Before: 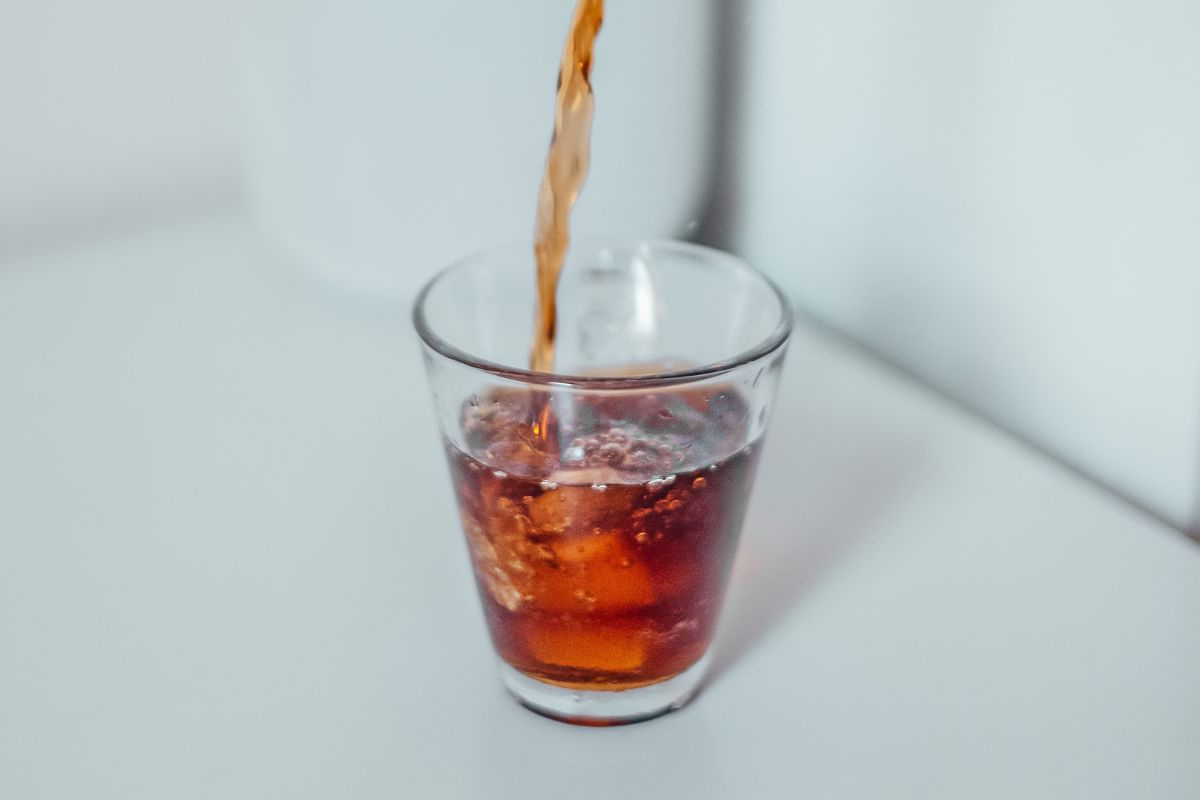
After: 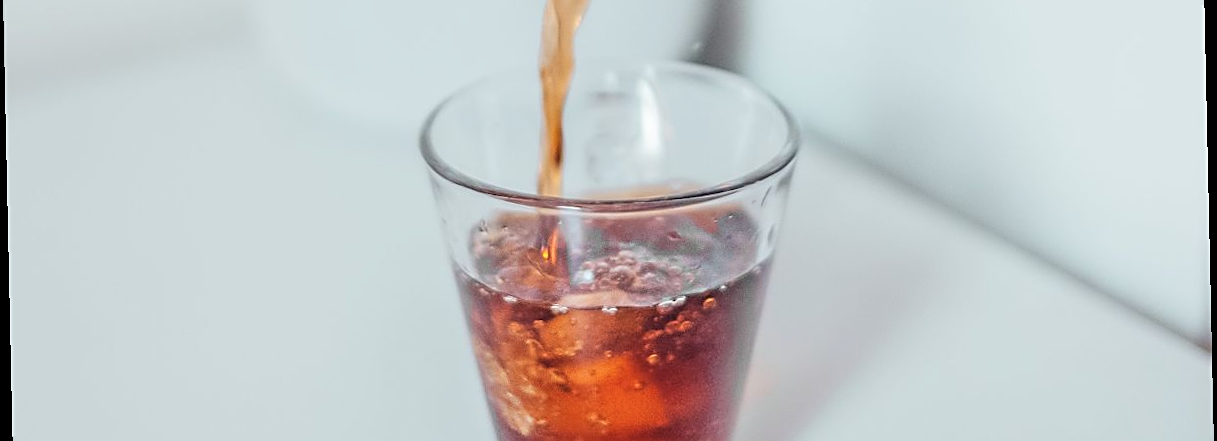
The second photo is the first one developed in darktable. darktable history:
crop and rotate: top 23.043%, bottom 23.437%
contrast brightness saturation: brightness 0.15
sharpen: on, module defaults
rotate and perspective: rotation -1.24°, automatic cropping off
